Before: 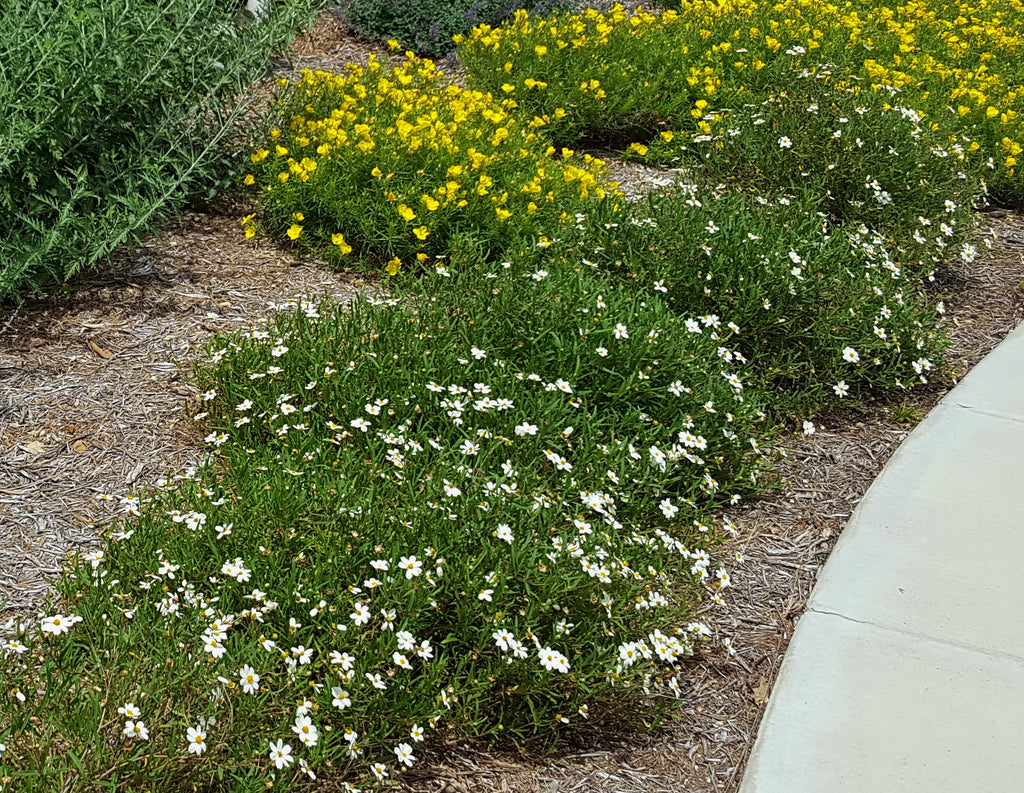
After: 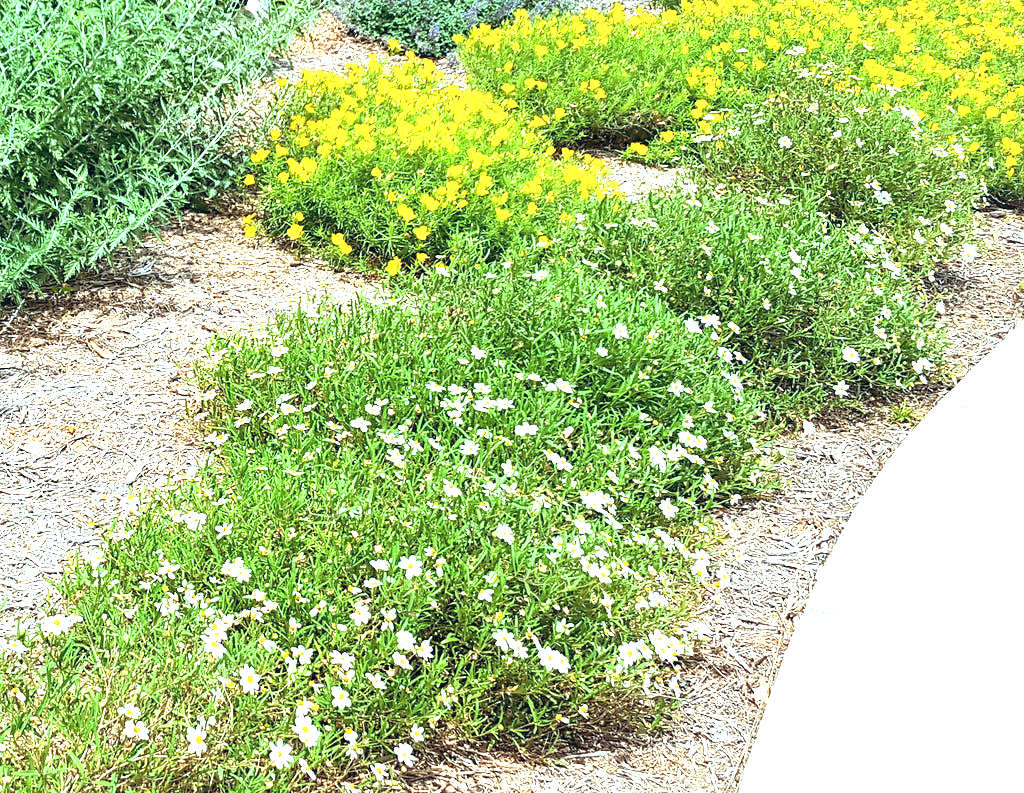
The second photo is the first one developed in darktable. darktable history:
exposure: black level correction 0.001, exposure 2.607 EV, compensate exposure bias true, compensate highlight preservation false
color balance: lift [1.003, 0.993, 1.001, 1.007], gamma [1.018, 1.072, 0.959, 0.928], gain [0.974, 0.873, 1.031, 1.127]
